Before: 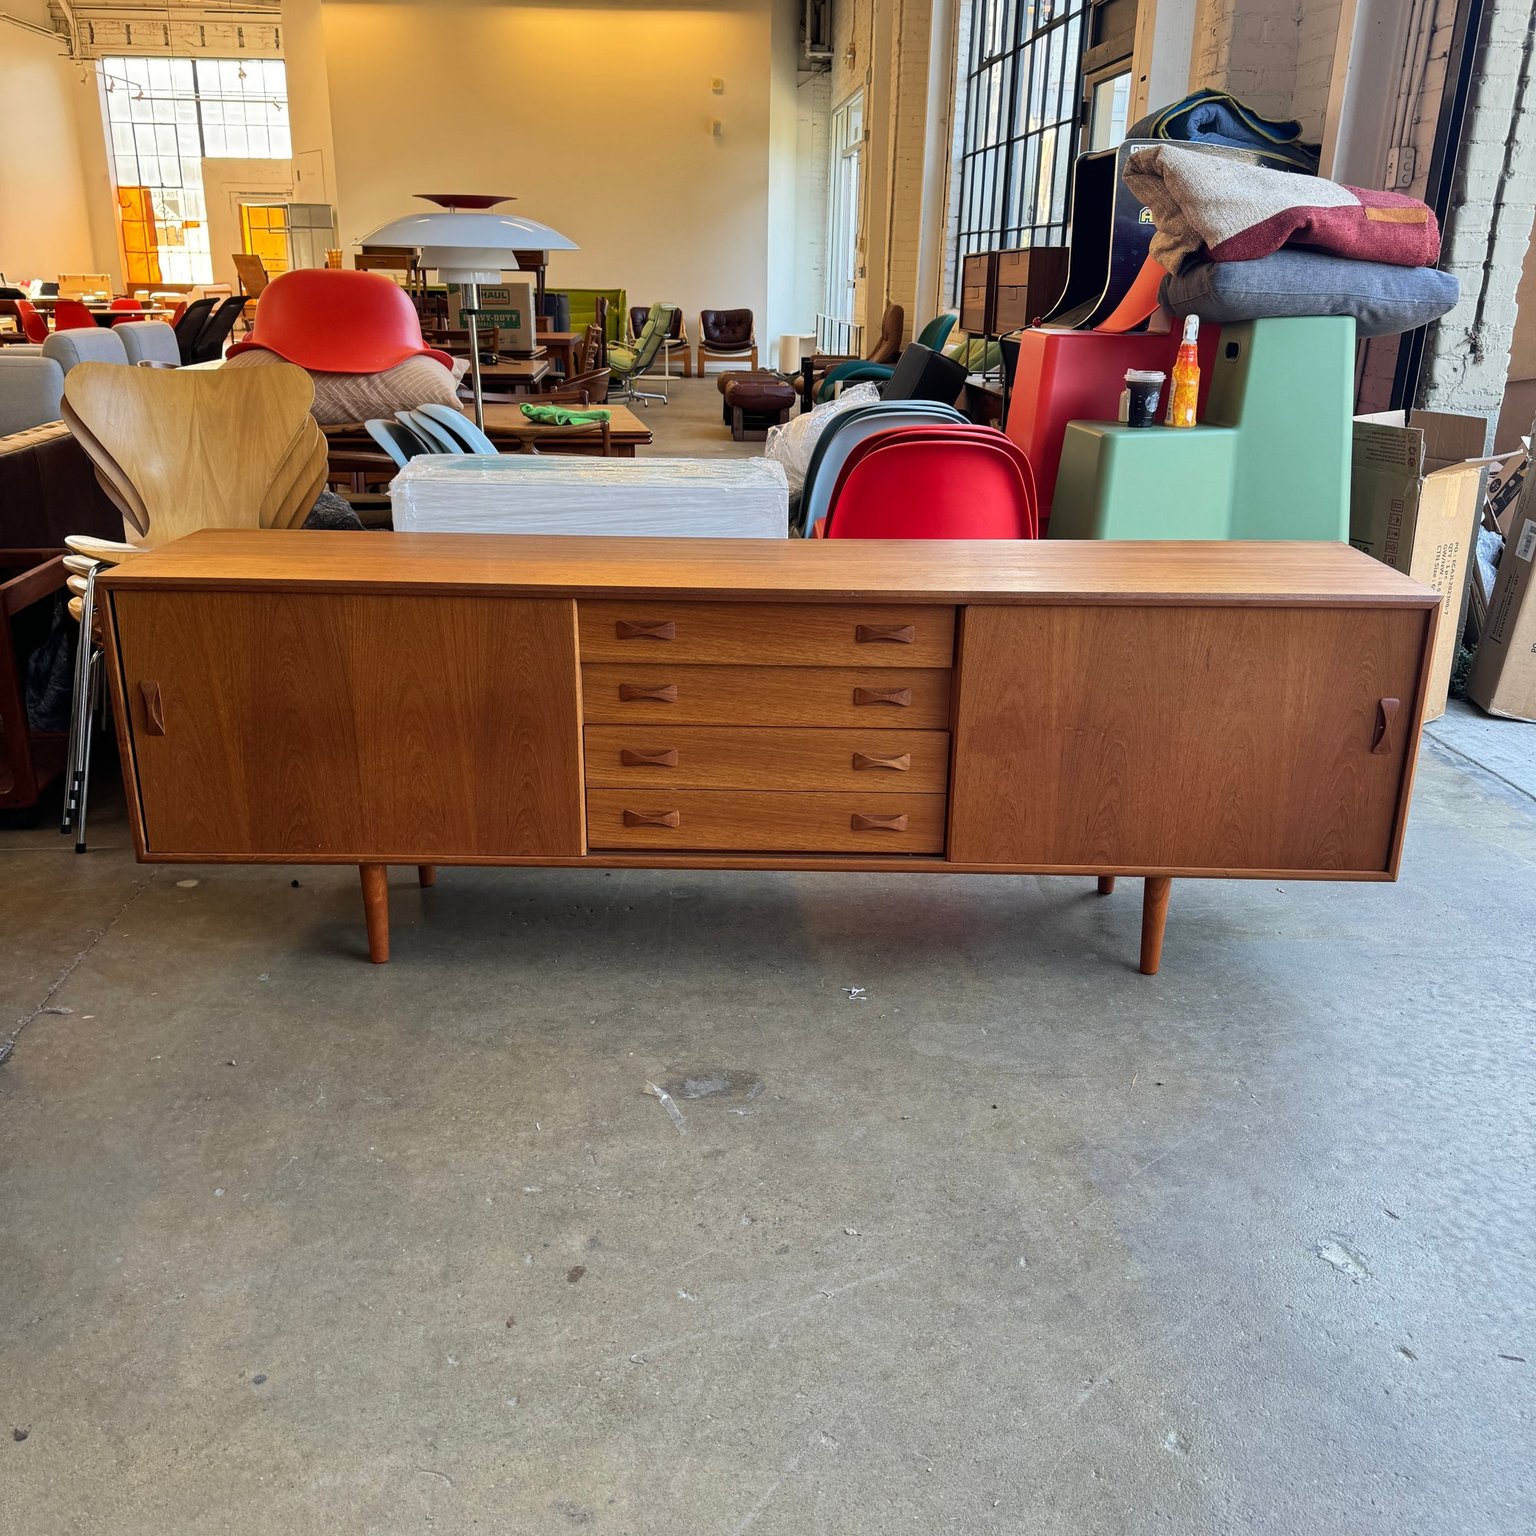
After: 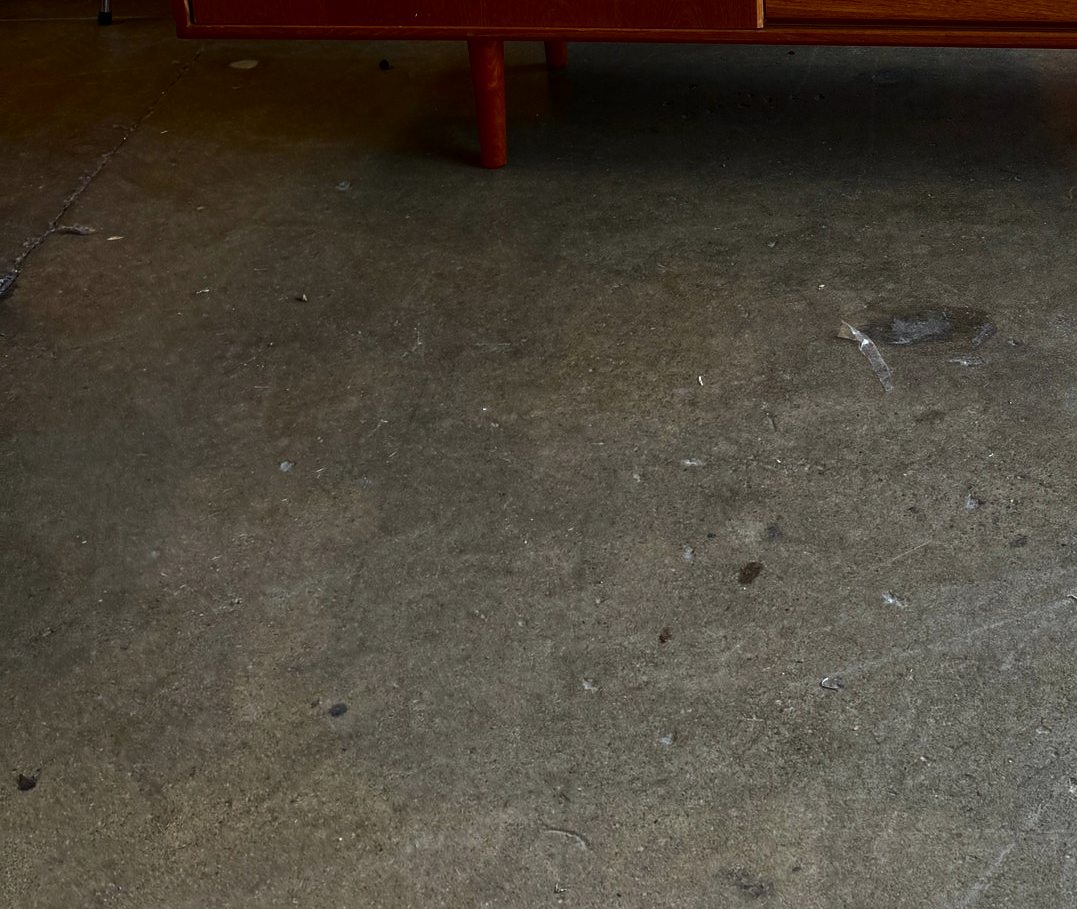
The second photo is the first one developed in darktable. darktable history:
crop and rotate: top 54.327%, right 46.145%, bottom 0.211%
contrast brightness saturation: brightness -0.519
